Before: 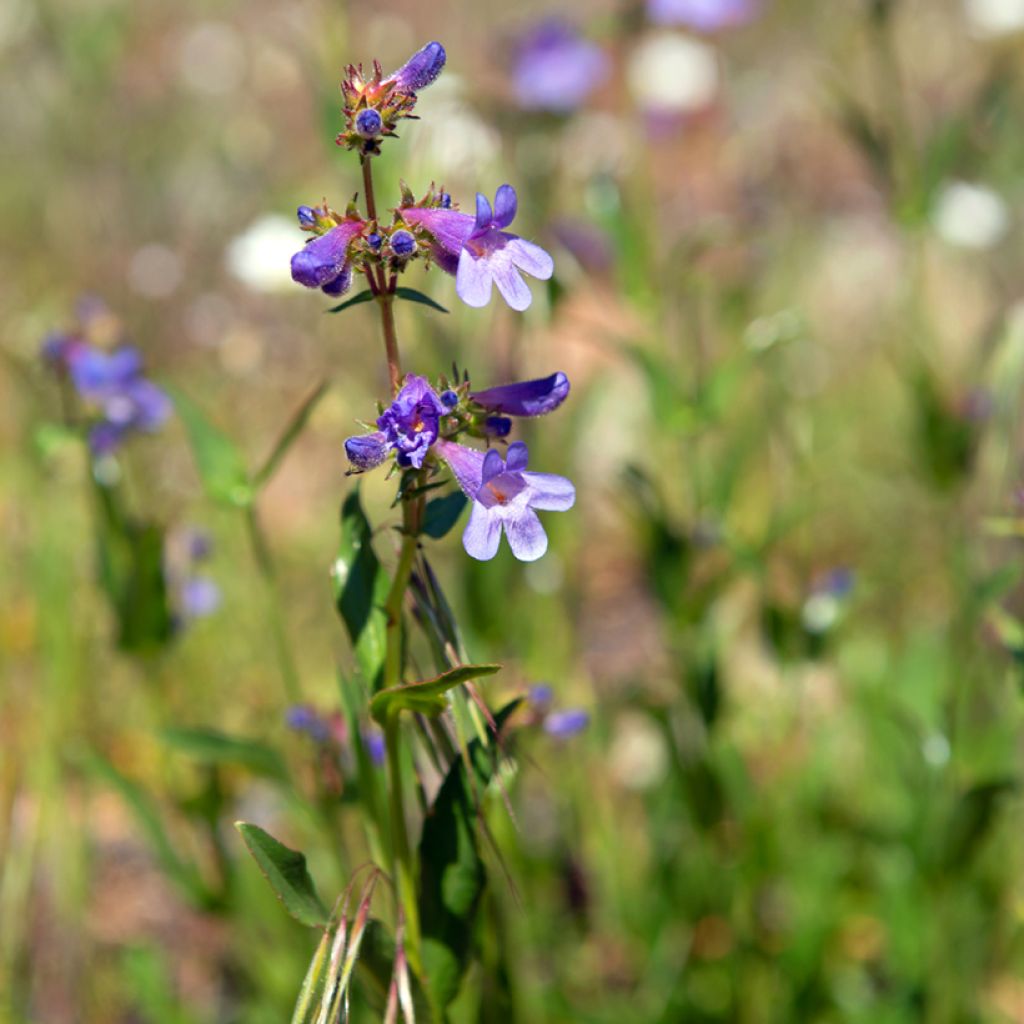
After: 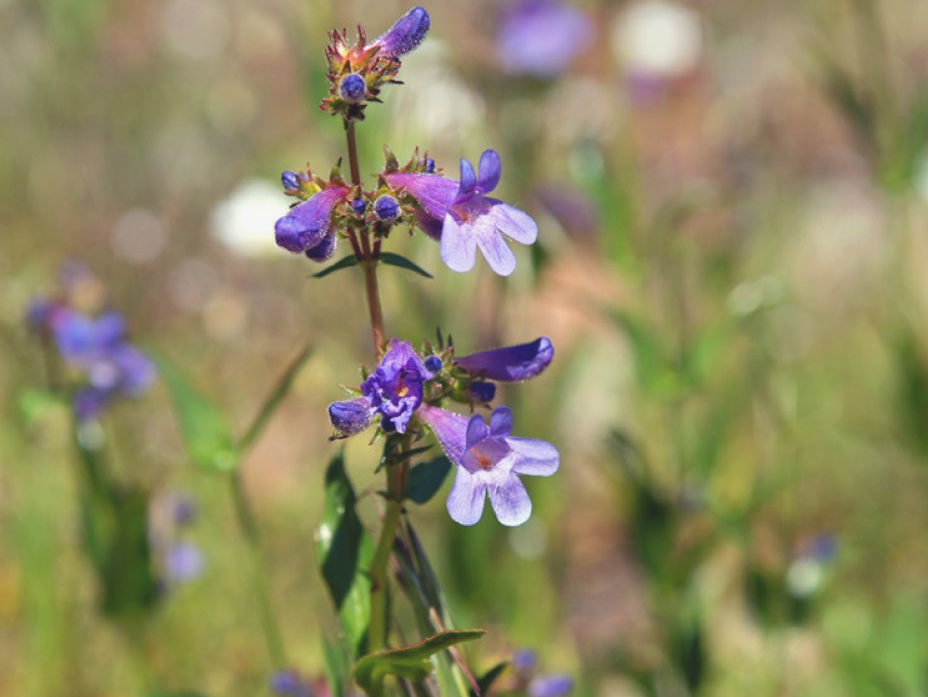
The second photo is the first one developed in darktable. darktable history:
tone equalizer: edges refinement/feathering 500, mask exposure compensation -1.57 EV, preserve details no
crop: left 1.568%, top 3.441%, right 7.772%, bottom 28.428%
exposure: black level correction -0.015, exposure -0.134 EV, compensate exposure bias true, compensate highlight preservation false
